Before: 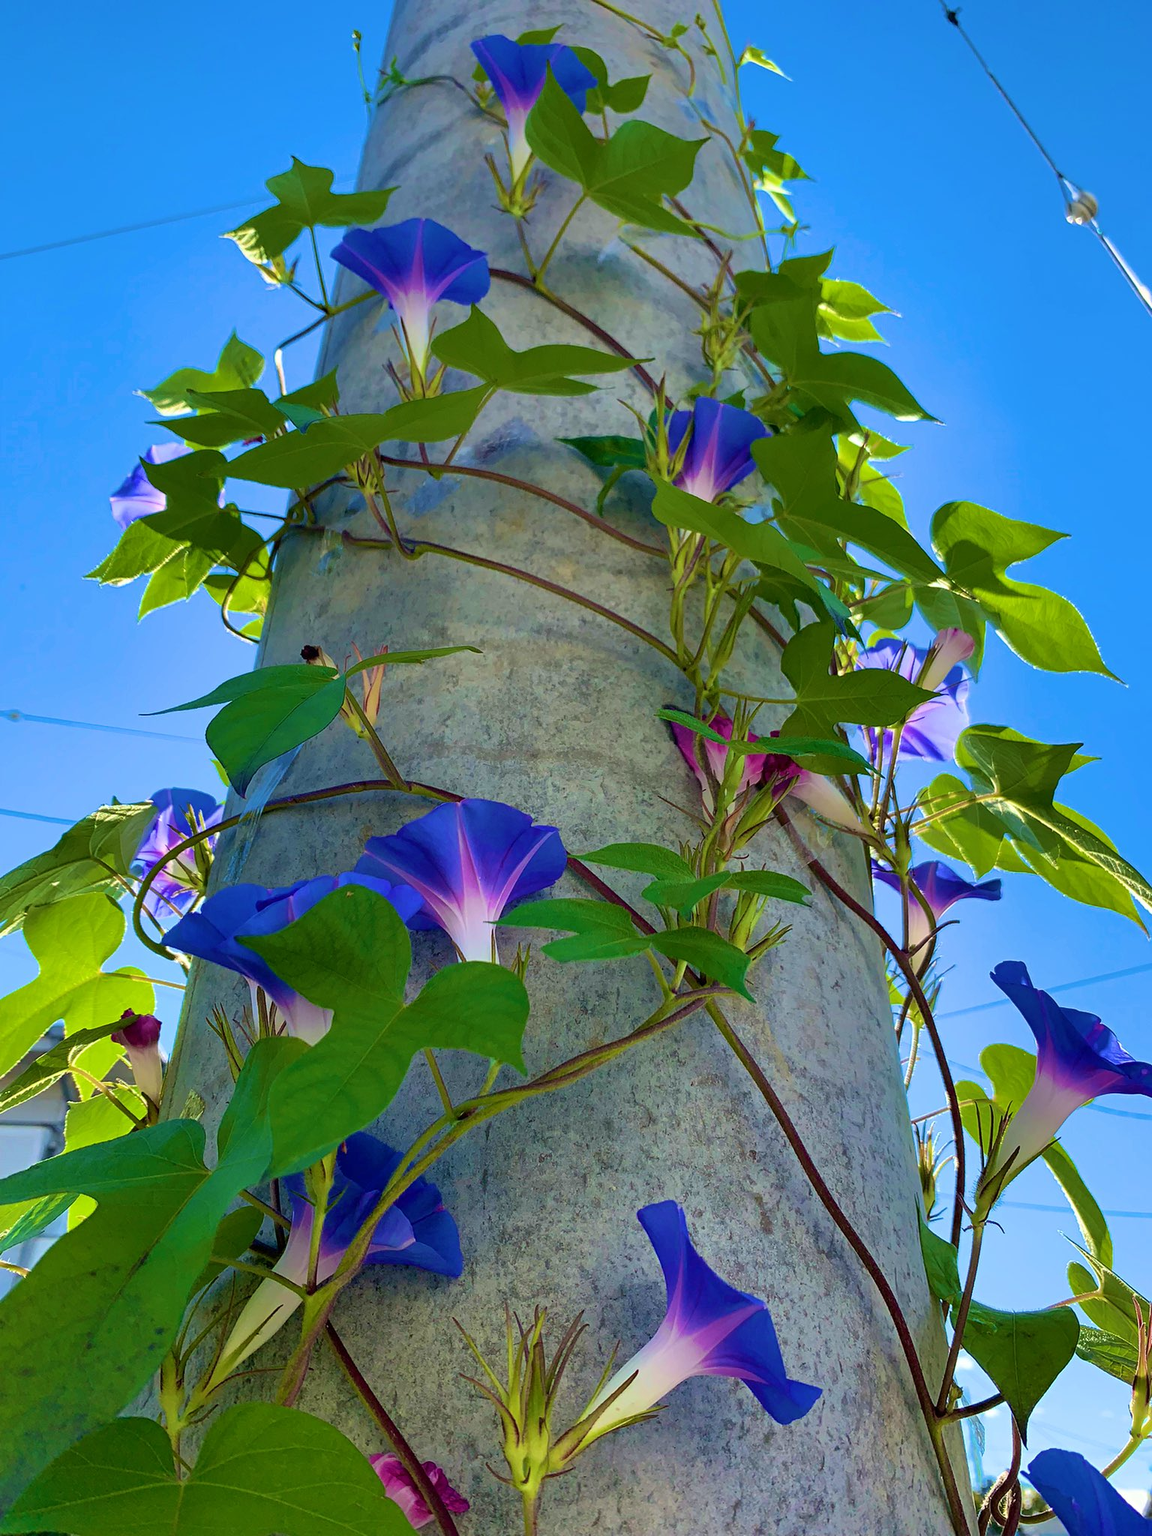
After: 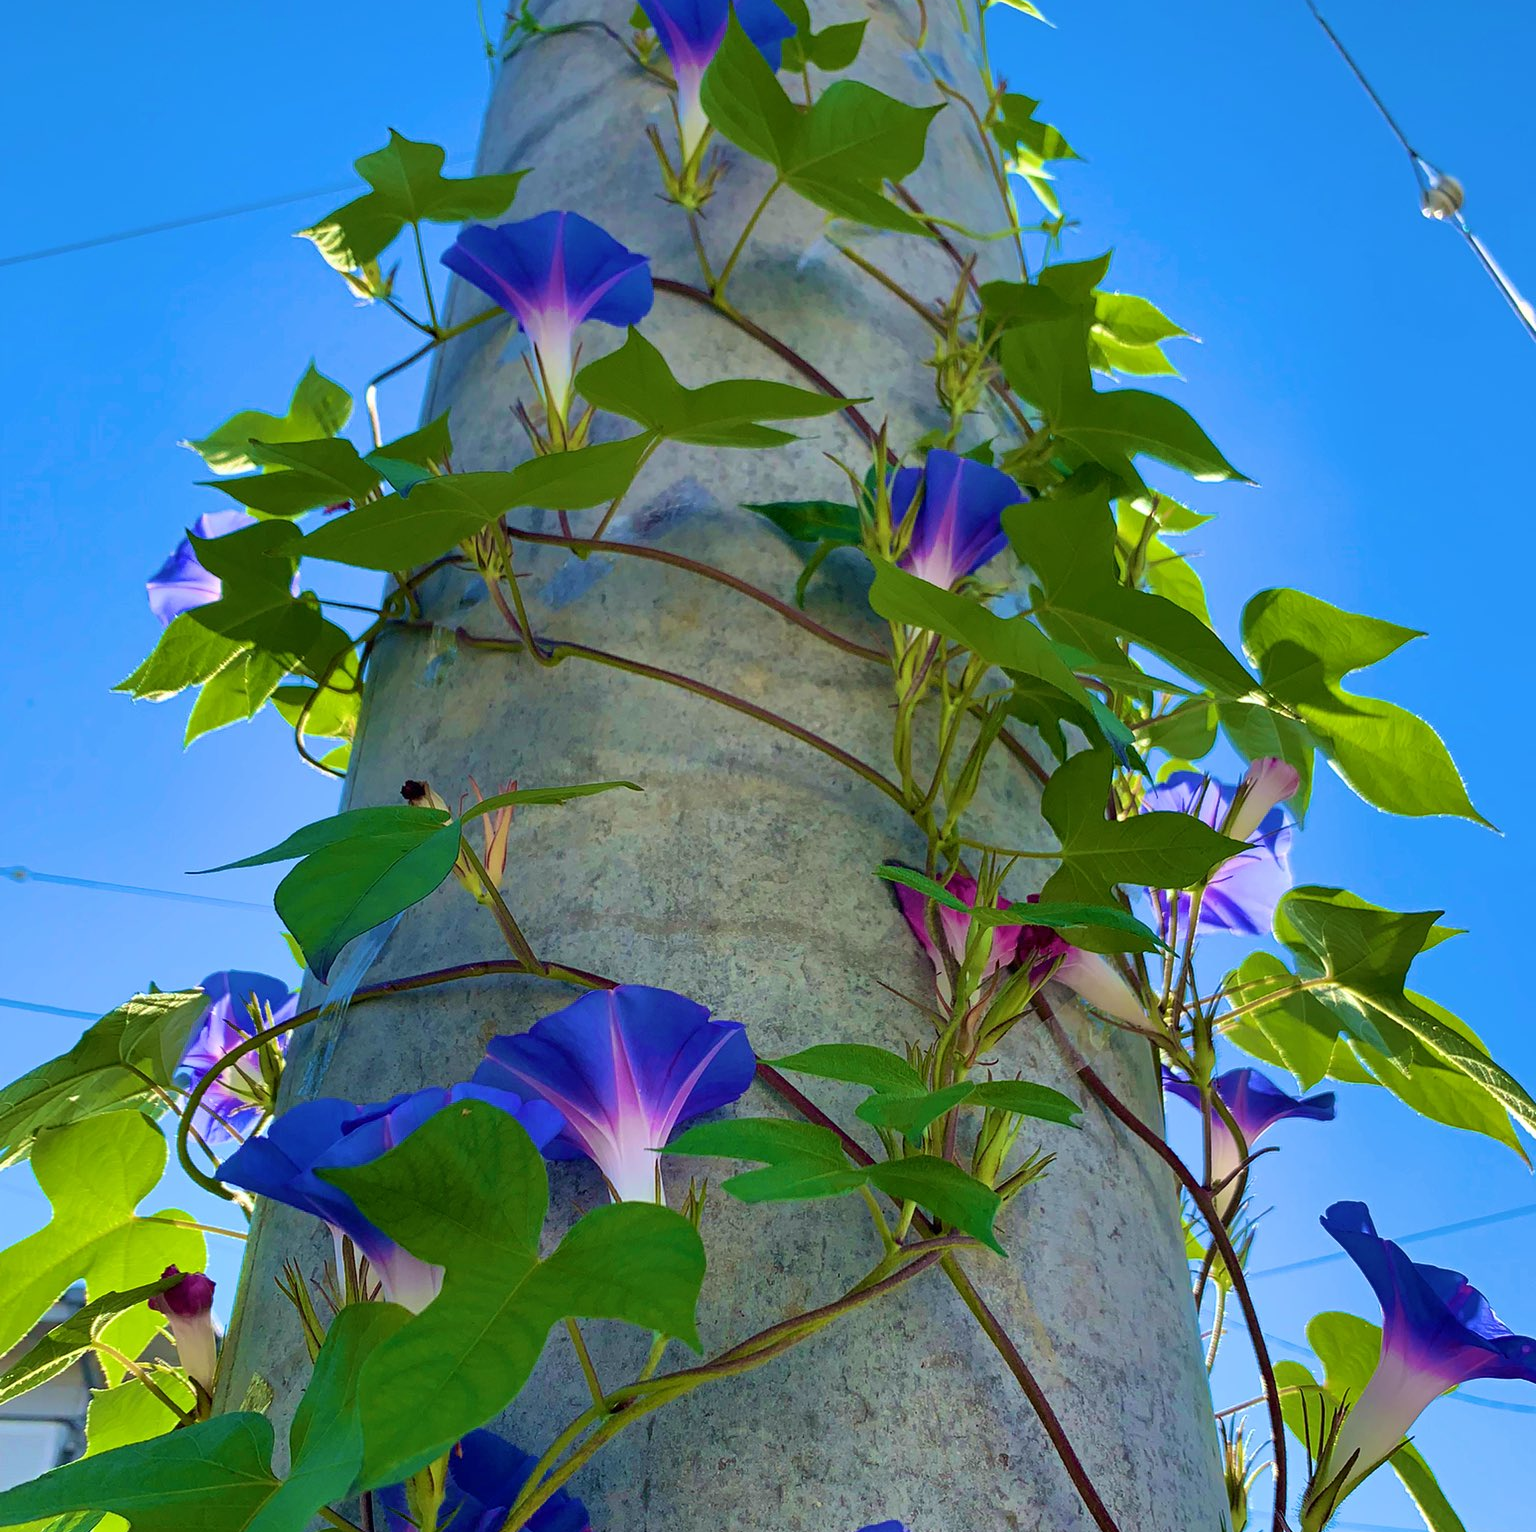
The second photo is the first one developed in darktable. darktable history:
crop: top 3.909%, bottom 21.254%
